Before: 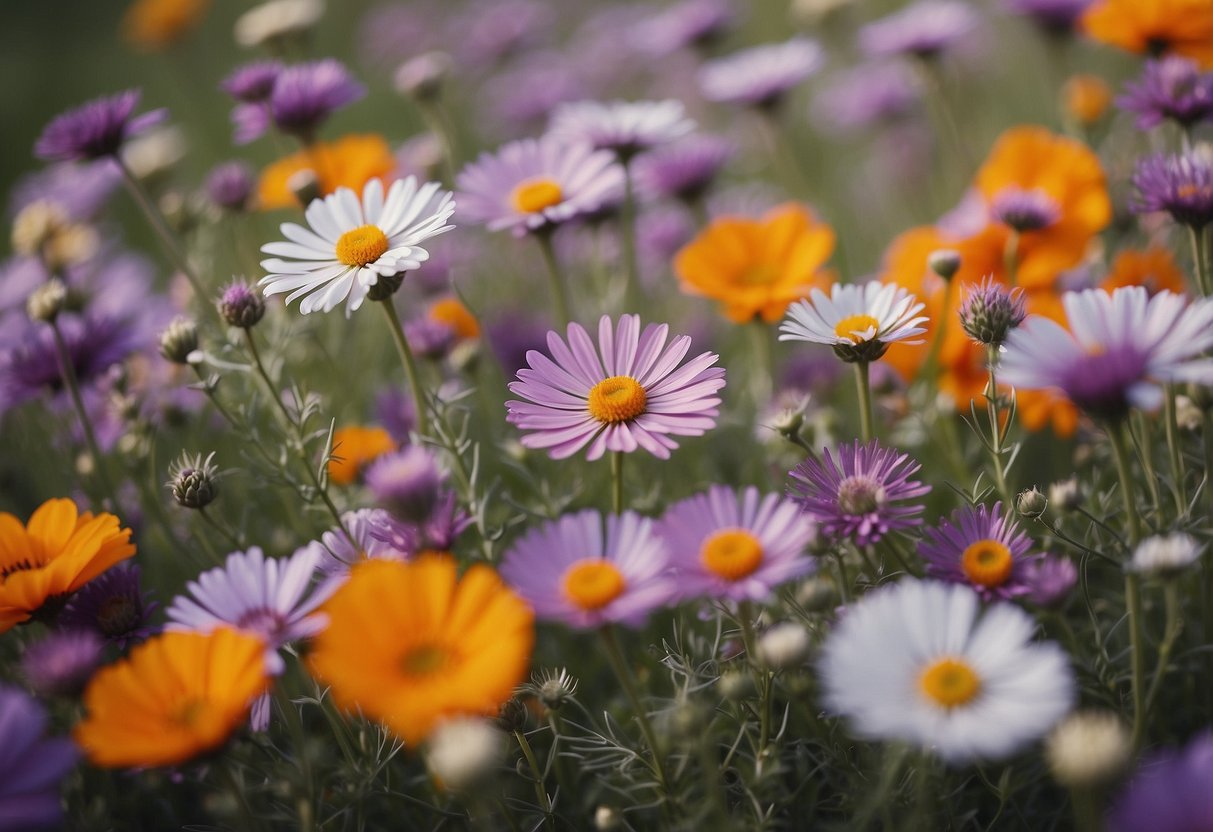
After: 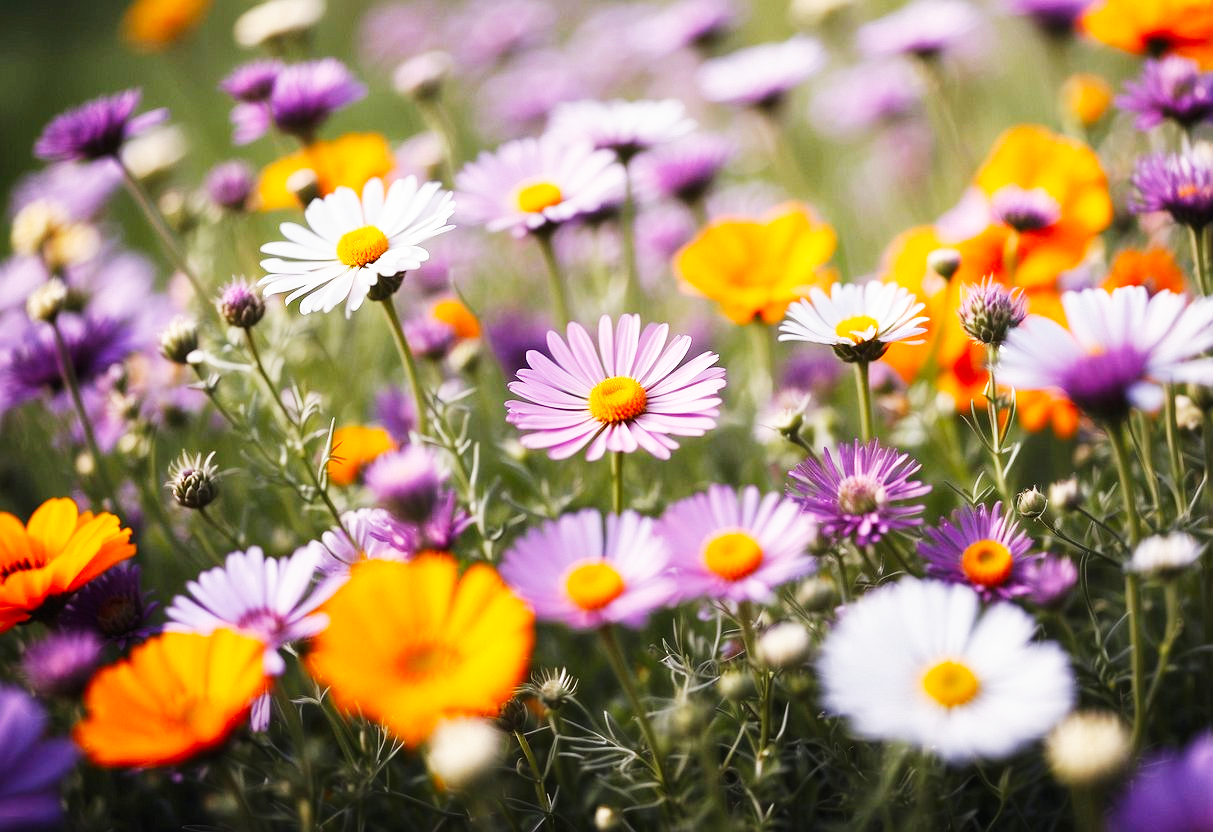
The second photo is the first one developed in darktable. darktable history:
color zones: curves: ch1 [(0, 0.525) (0.143, 0.556) (0.286, 0.52) (0.429, 0.5) (0.571, 0.5) (0.714, 0.5) (0.857, 0.503) (1, 0.525)]
base curve: curves: ch0 [(0, 0) (0.007, 0.004) (0.027, 0.03) (0.046, 0.07) (0.207, 0.54) (0.442, 0.872) (0.673, 0.972) (1, 1)], preserve colors none
